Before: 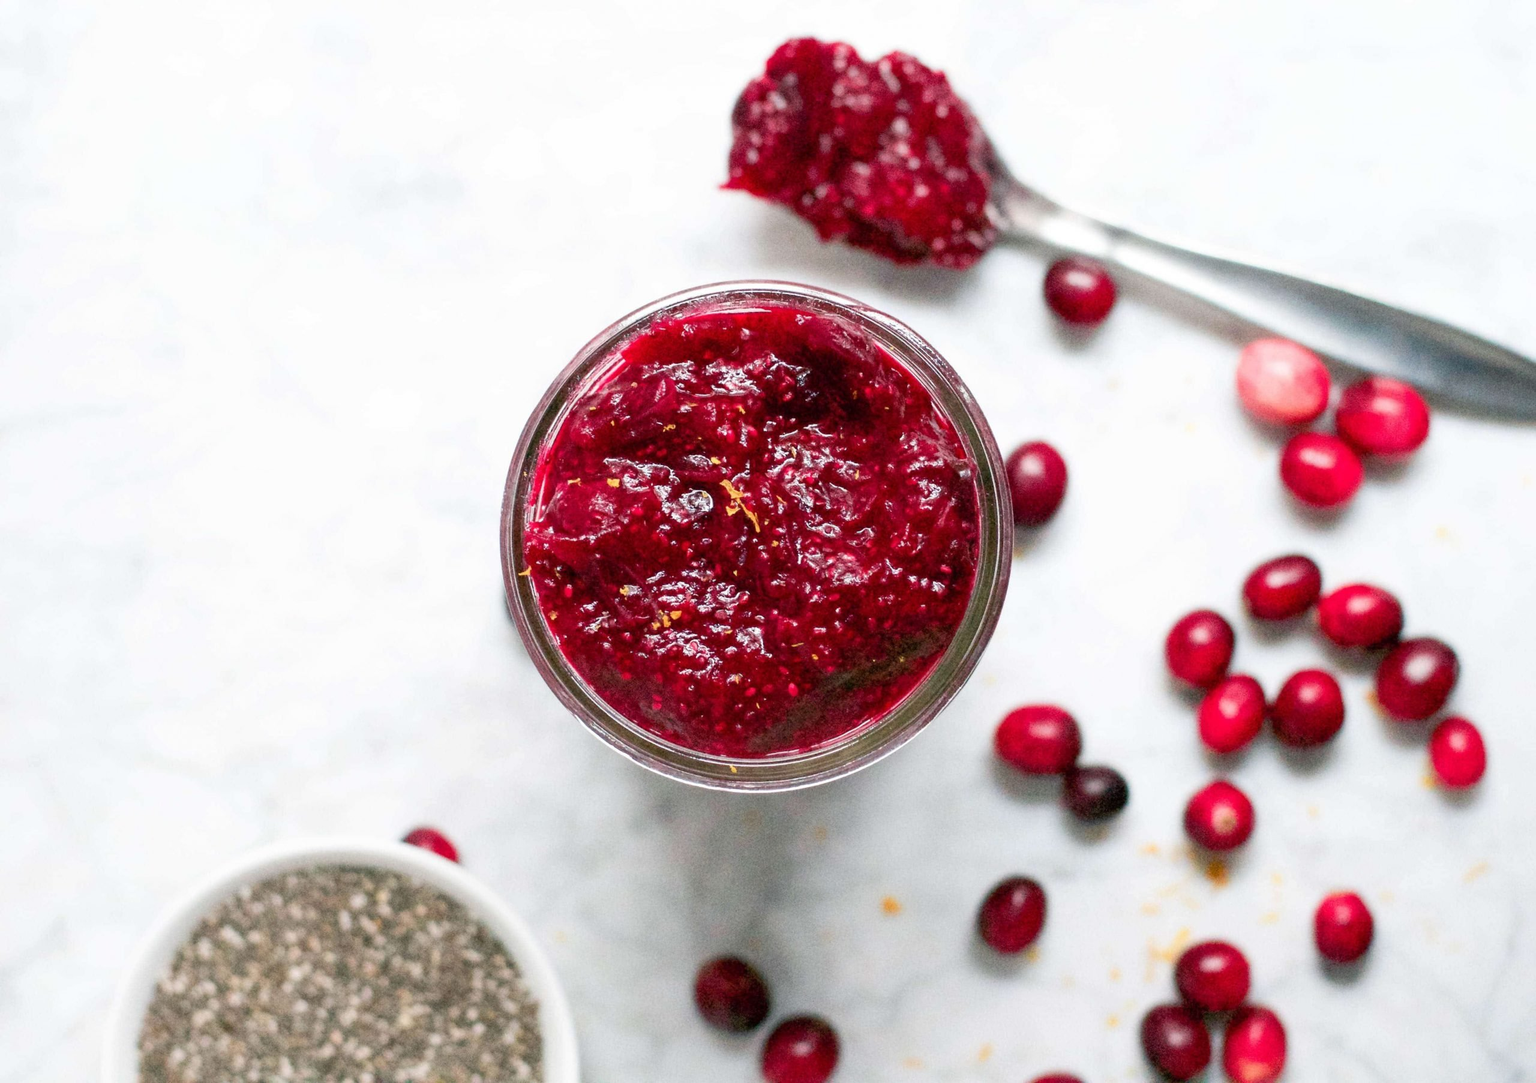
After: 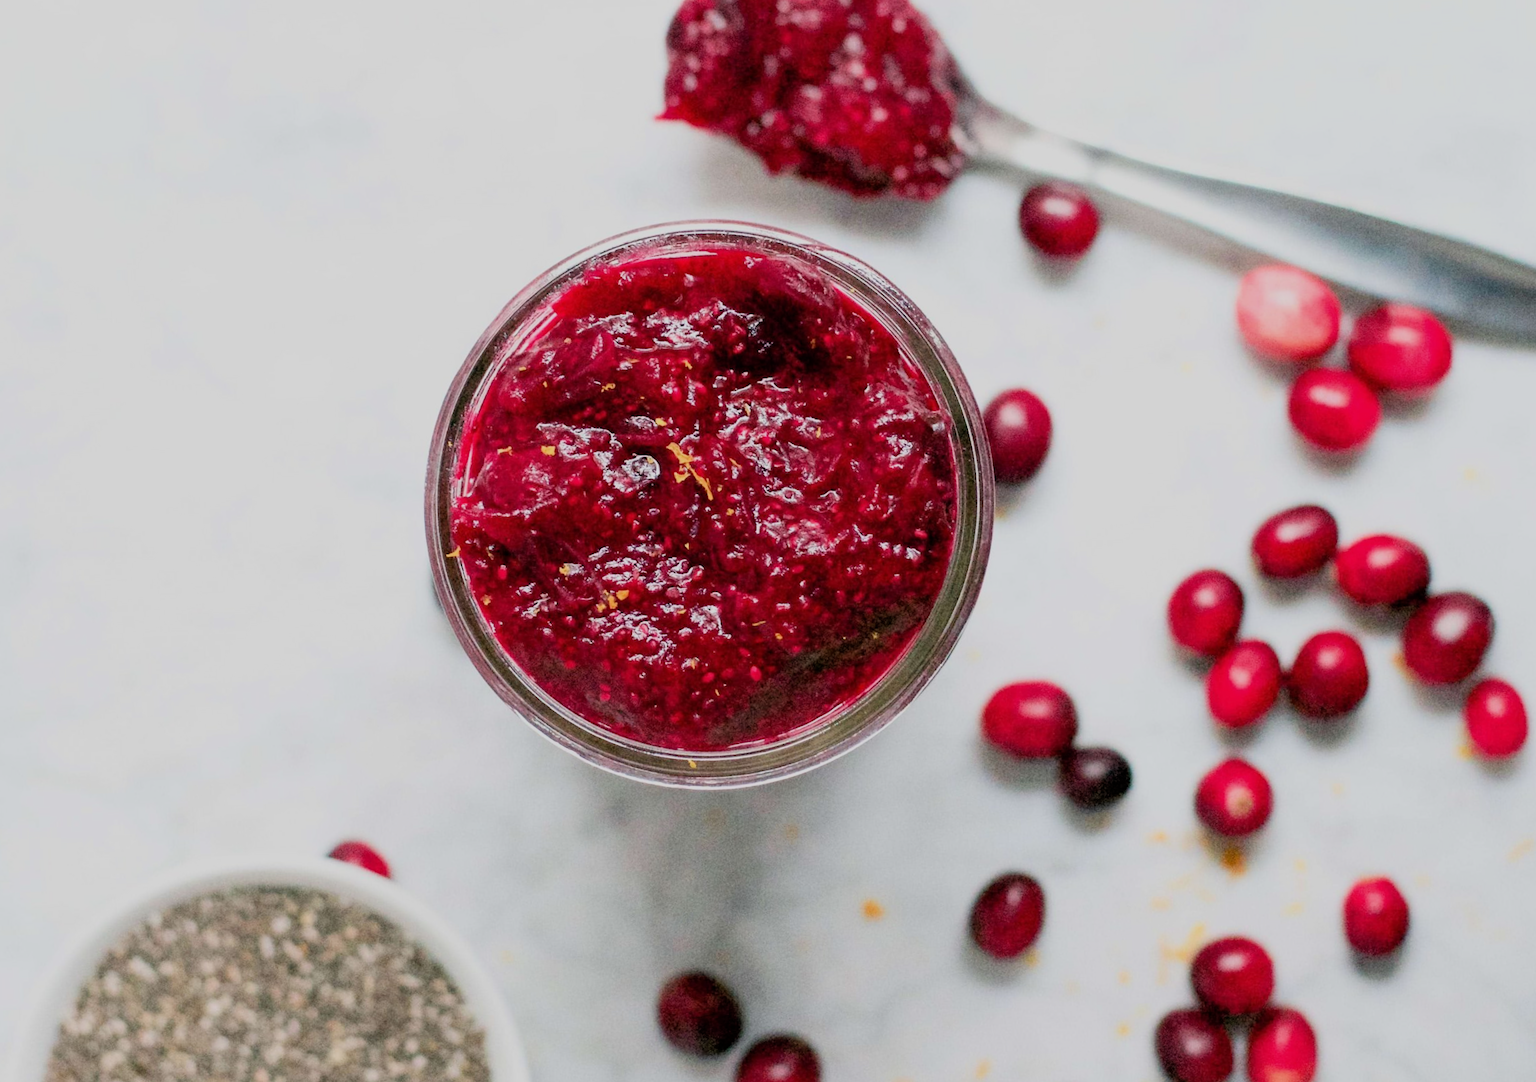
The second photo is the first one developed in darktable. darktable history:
filmic rgb: black relative exposure -7.65 EV, white relative exposure 4.56 EV, hardness 3.61, color science v6 (2022)
rotate and perspective: crop left 0, crop top 0
crop and rotate: angle 1.96°, left 5.673%, top 5.673%
